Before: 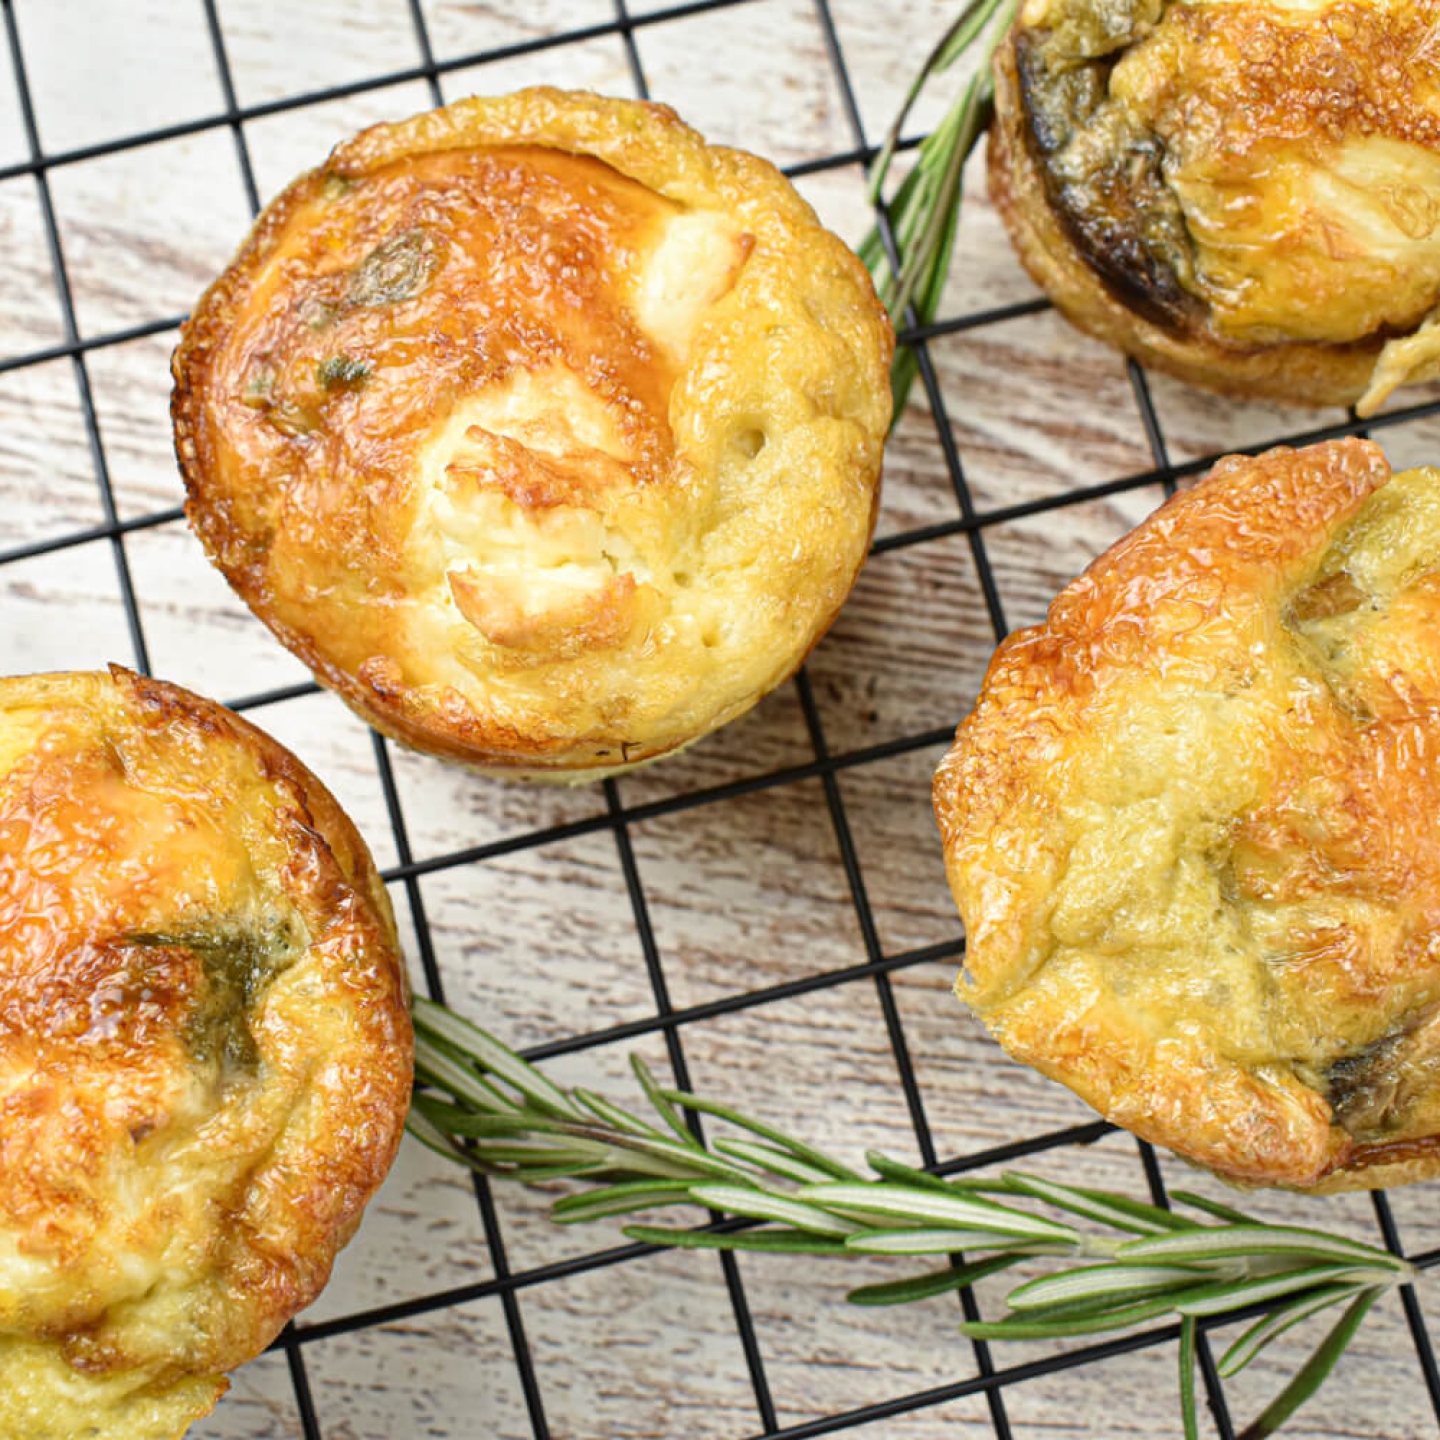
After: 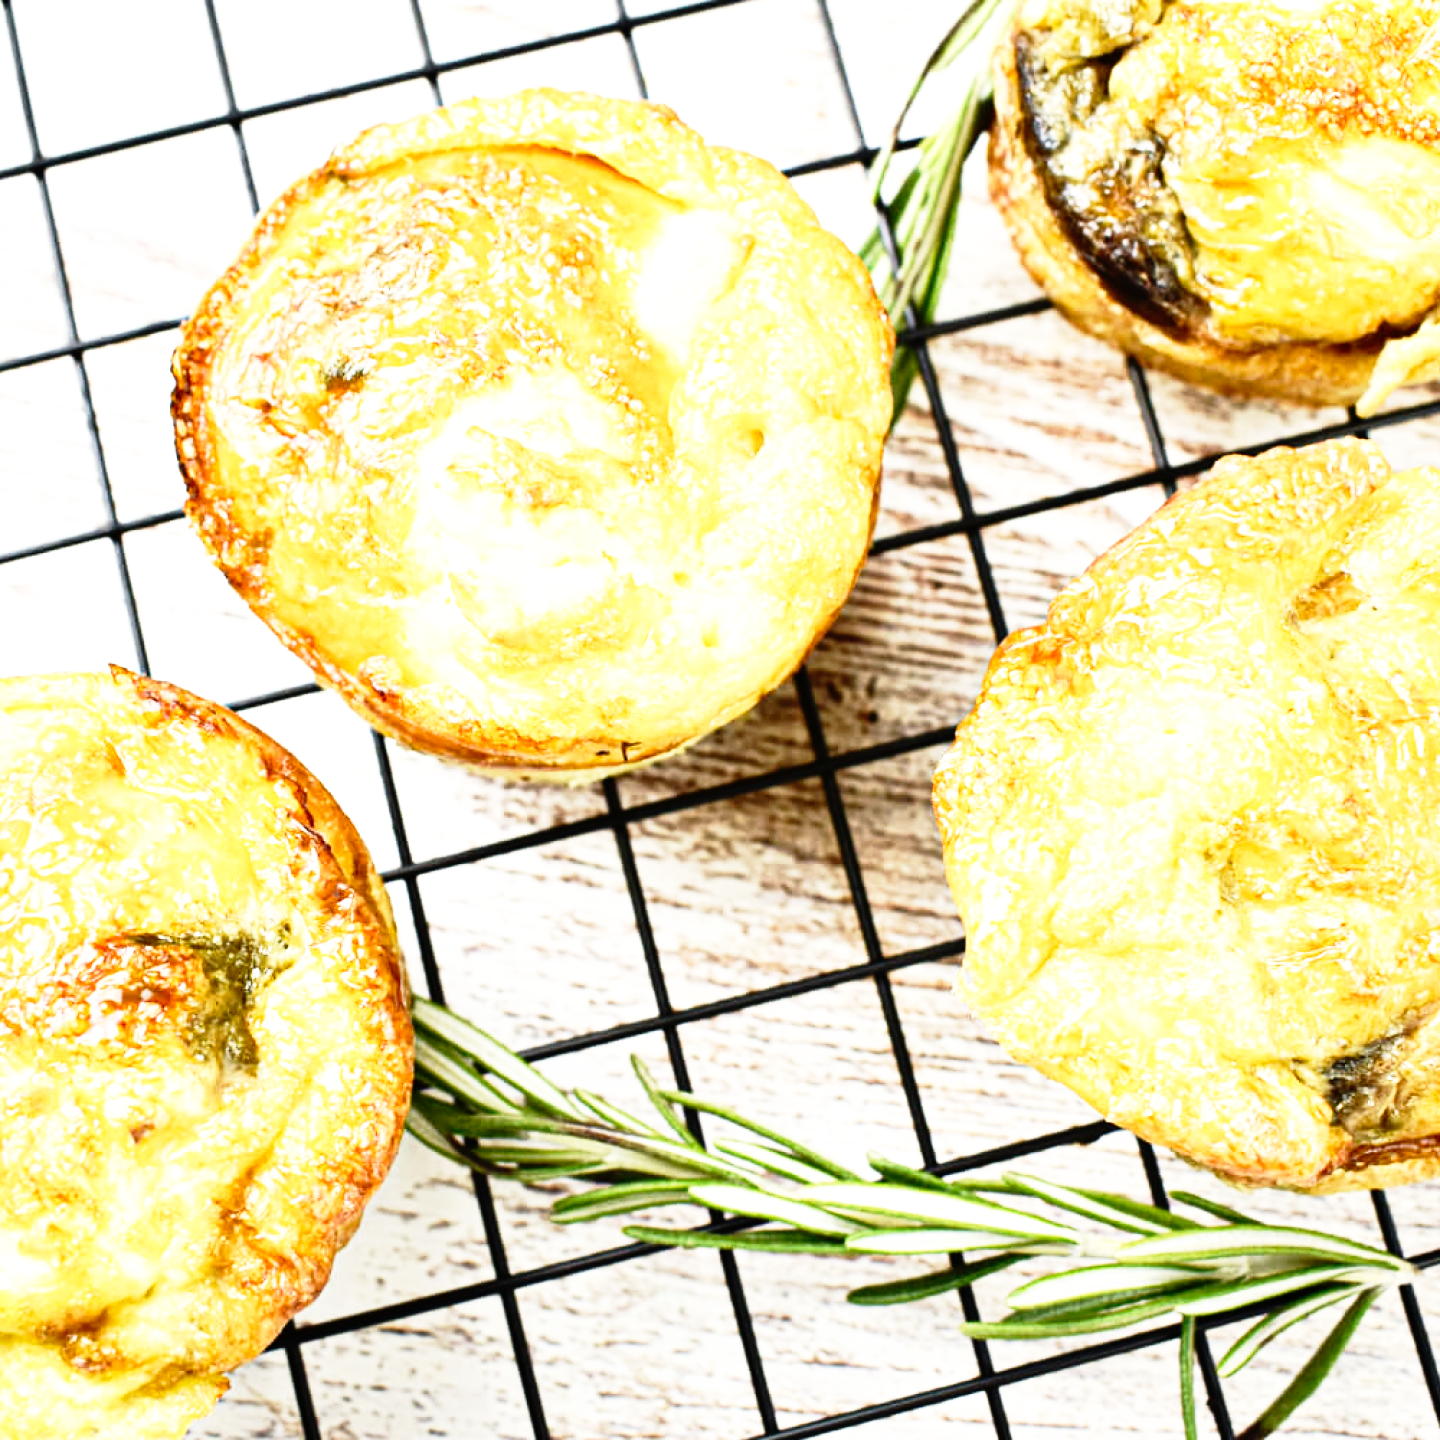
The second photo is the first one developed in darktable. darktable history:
tone equalizer: -8 EV -0.742 EV, -7 EV -0.67 EV, -6 EV -0.57 EV, -5 EV -0.42 EV, -3 EV 0.373 EV, -2 EV 0.6 EV, -1 EV 0.687 EV, +0 EV 0.75 EV, edges refinement/feathering 500, mask exposure compensation -1.57 EV, preserve details no
base curve: curves: ch0 [(0, 0) (0.012, 0.01) (0.073, 0.168) (0.31, 0.711) (0.645, 0.957) (1, 1)], preserve colors none
